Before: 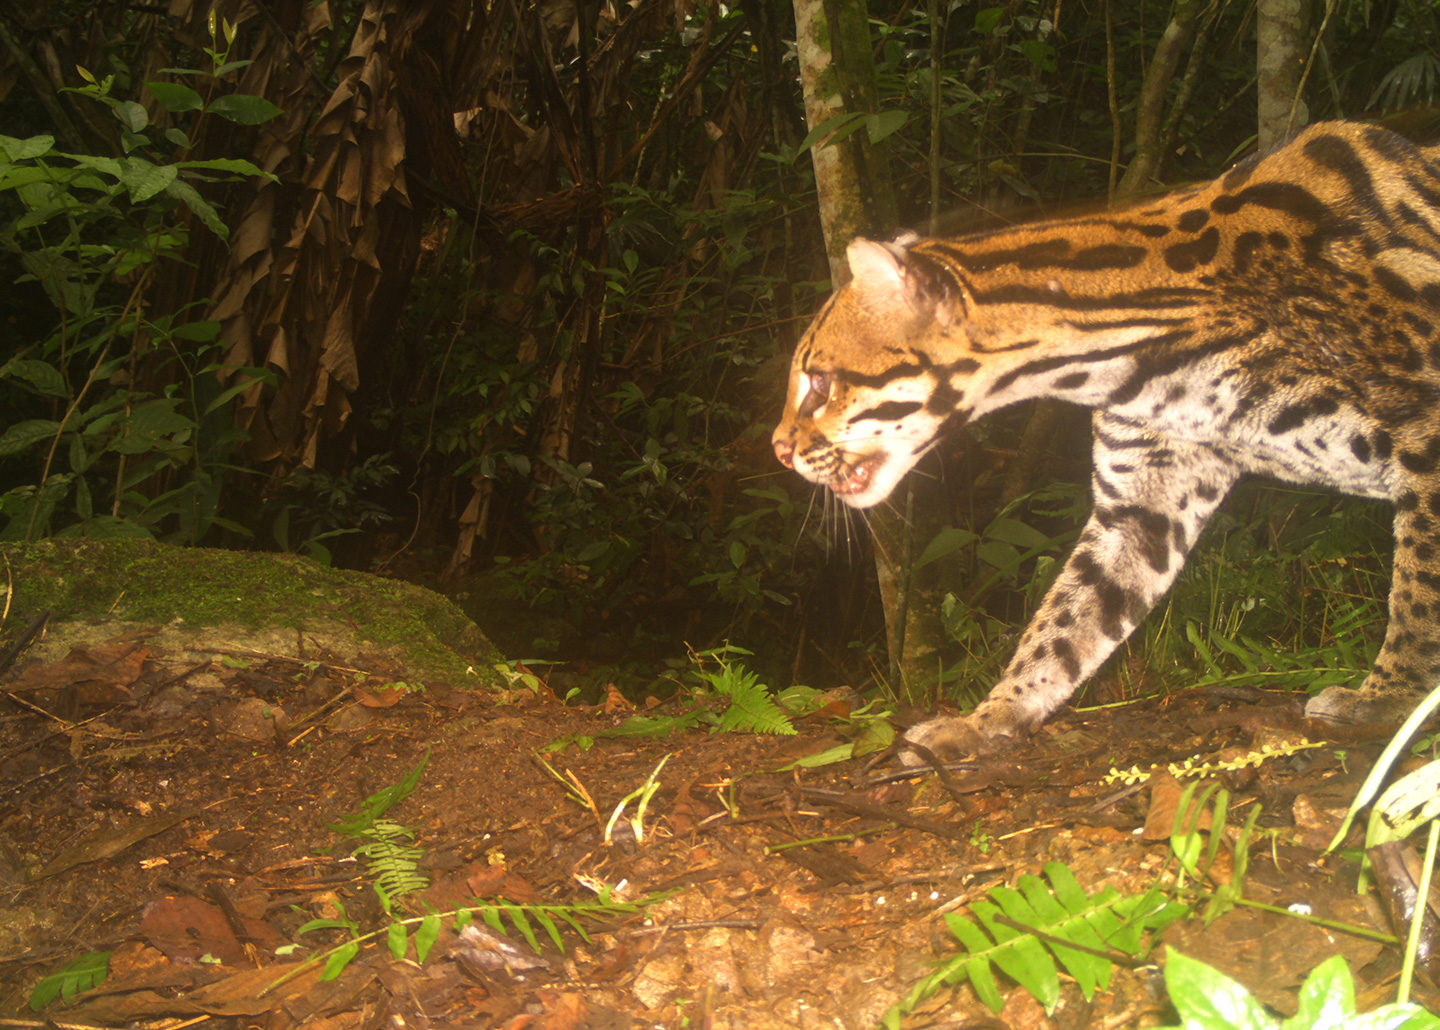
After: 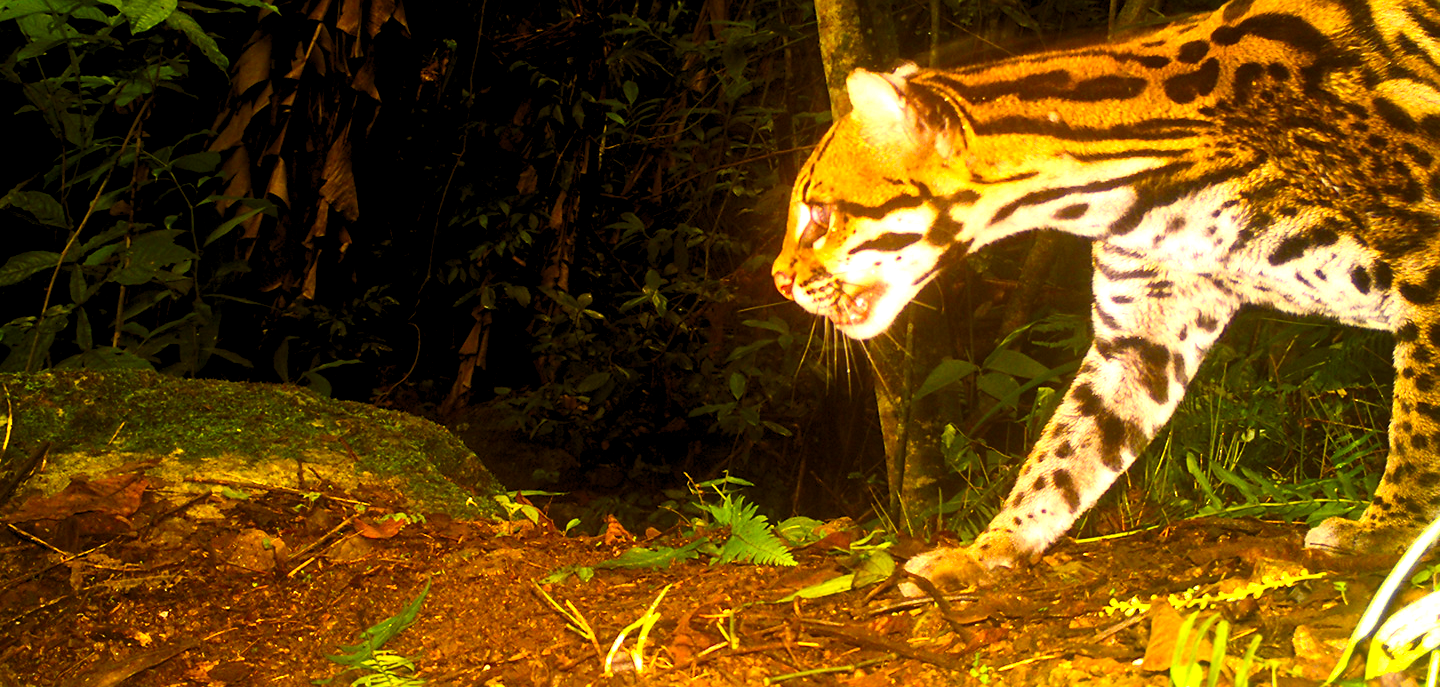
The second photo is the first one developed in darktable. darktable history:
exposure: exposure 0.574 EV, compensate highlight preservation false
color balance rgb: linear chroma grading › shadows -10.126%, linear chroma grading › global chroma 19.647%, perceptual saturation grading › global saturation 34.737%, perceptual saturation grading › highlights -29.92%, perceptual saturation grading › shadows 35.781%, global vibrance 9.779%
sharpen: radius 1.838, amount 0.412, threshold 1.717
contrast brightness saturation: contrast 0.21, brightness -0.105, saturation 0.206
crop: top 16.425%, bottom 16.788%
levels: levels [0.073, 0.497, 0.972]
